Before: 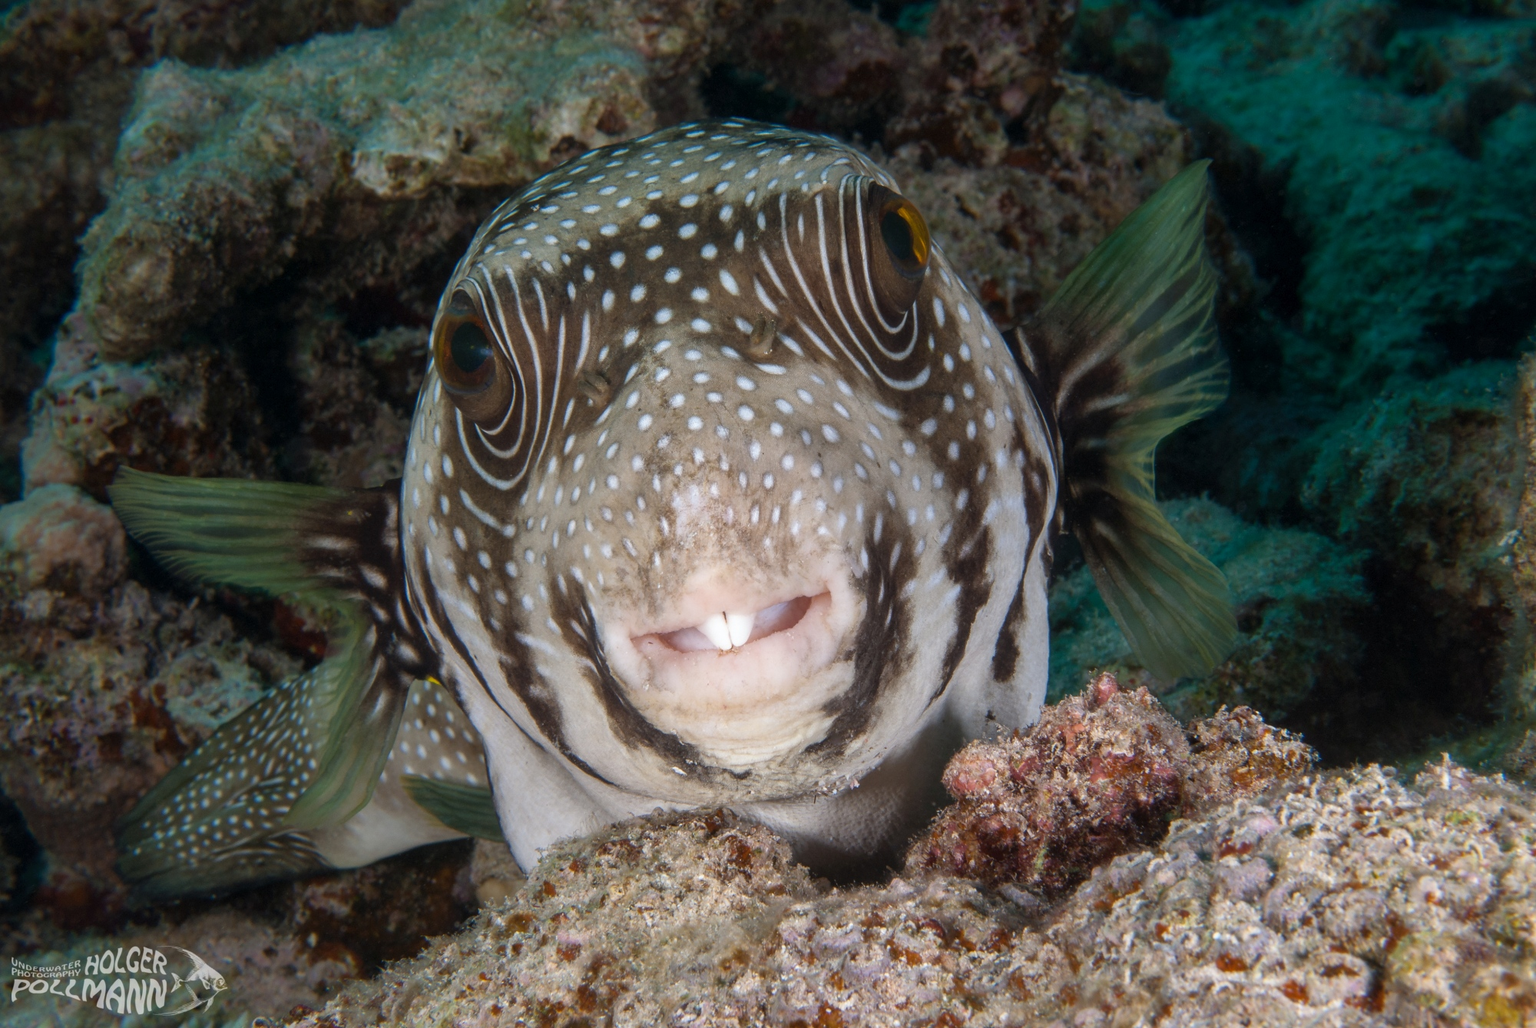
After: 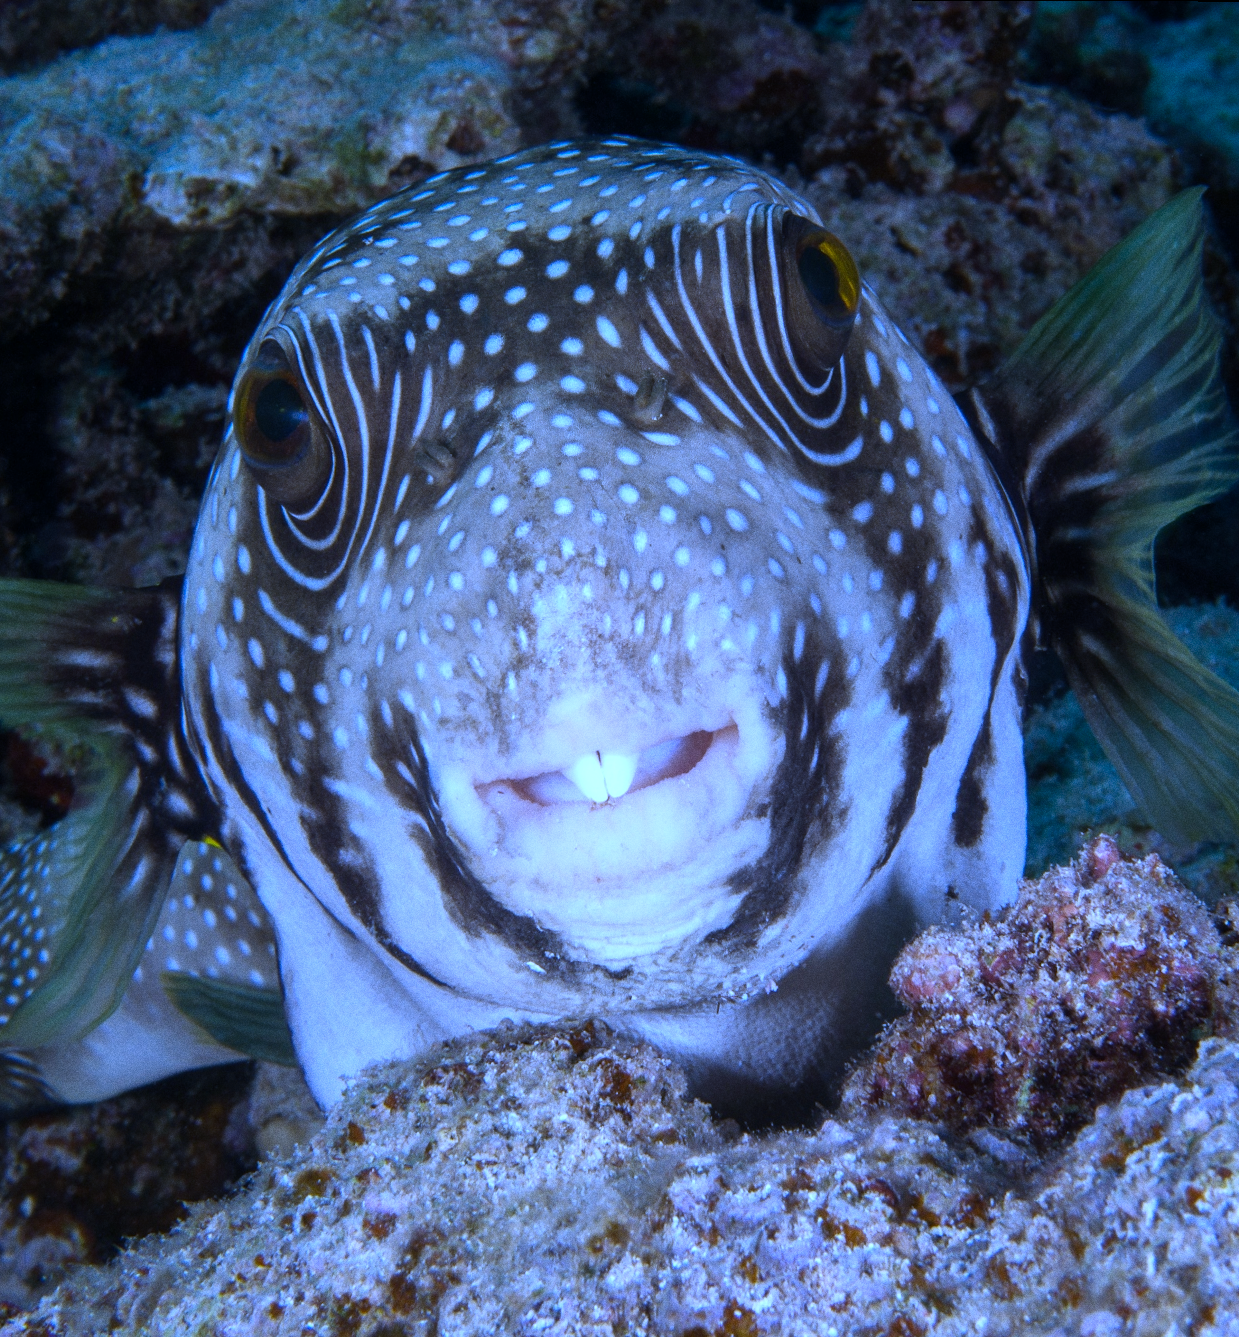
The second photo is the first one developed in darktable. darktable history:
rotate and perspective: rotation 0.215°, lens shift (vertical) -0.139, crop left 0.069, crop right 0.939, crop top 0.002, crop bottom 0.996
color balance: contrast 10%
crop and rotate: left 14.436%, right 18.898%
white balance: red 0.766, blue 1.537
grain: coarseness 0.09 ISO
